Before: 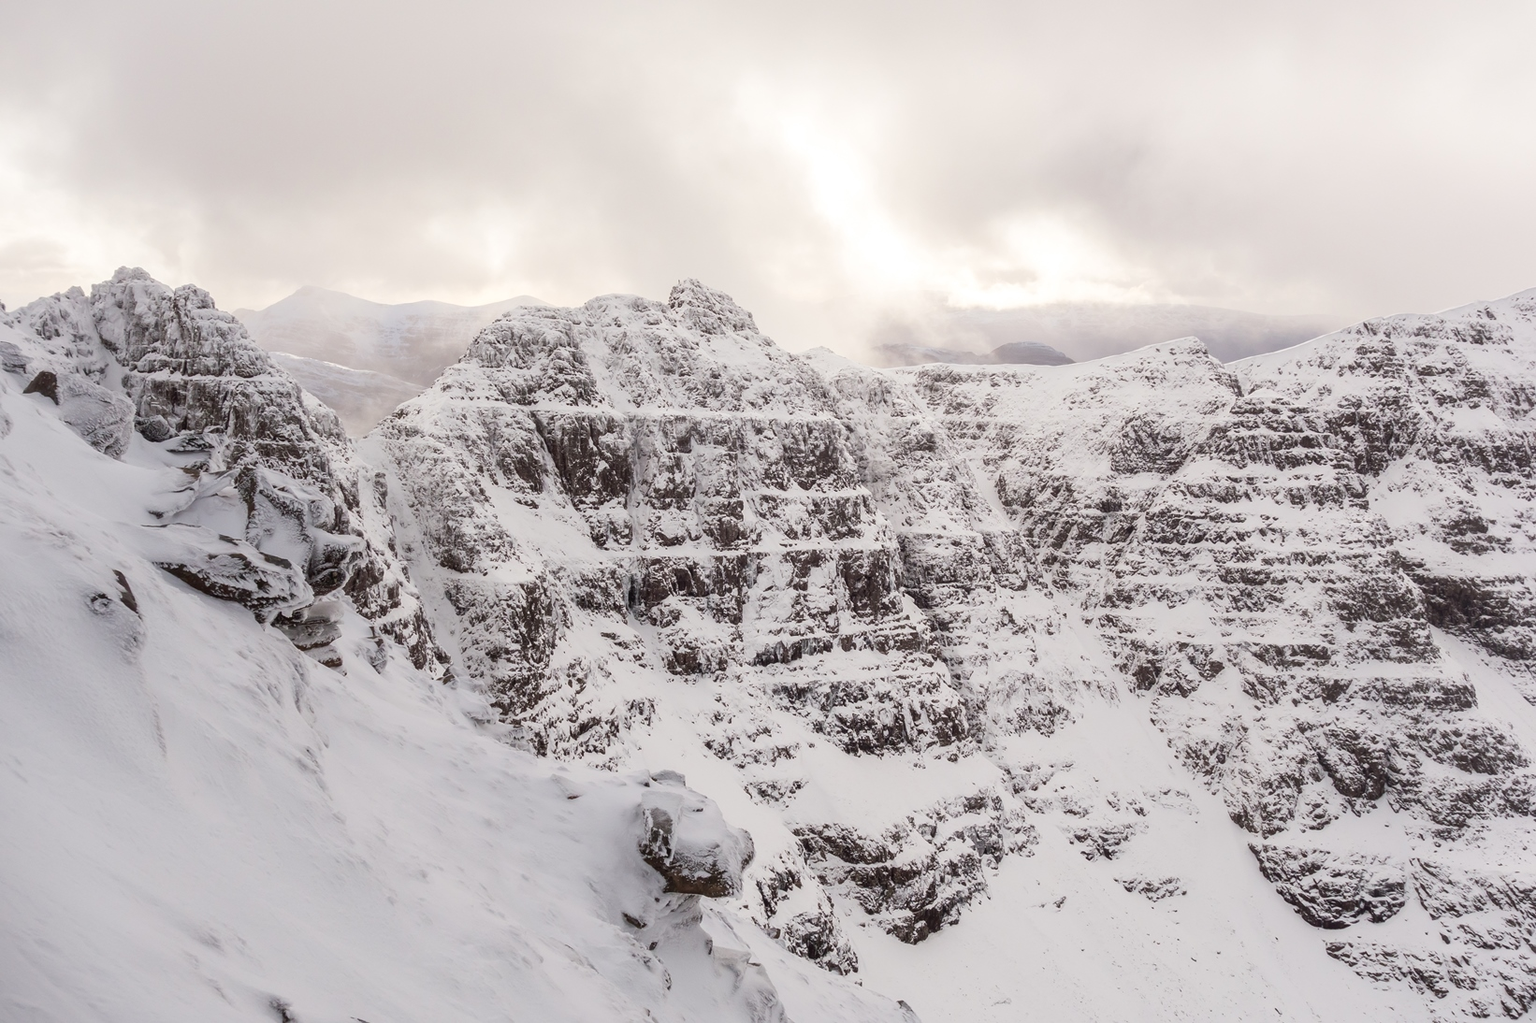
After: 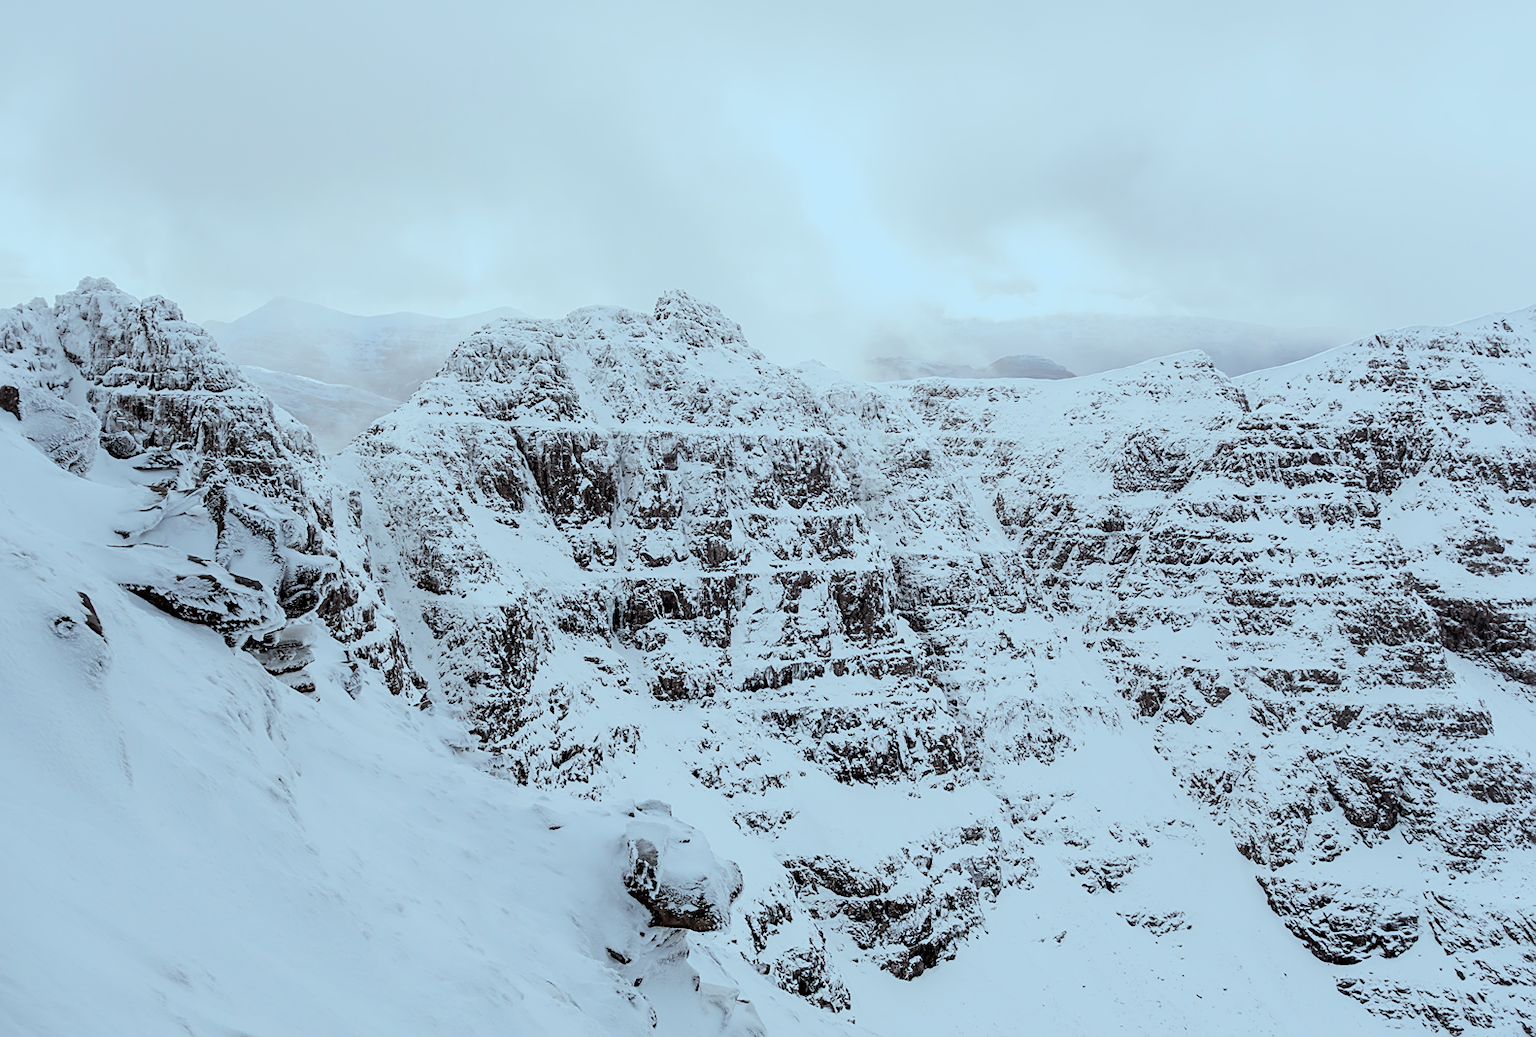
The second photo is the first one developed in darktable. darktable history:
sharpen: on, module defaults
crop and rotate: left 2.536%, right 1.107%, bottom 2.246%
exposure: exposure 0.426 EV, compensate highlight preservation false
color correction: highlights a* -11.71, highlights b* -15.58
filmic rgb: black relative exposure -4.38 EV, white relative exposure 4.56 EV, hardness 2.37, contrast 1.05
